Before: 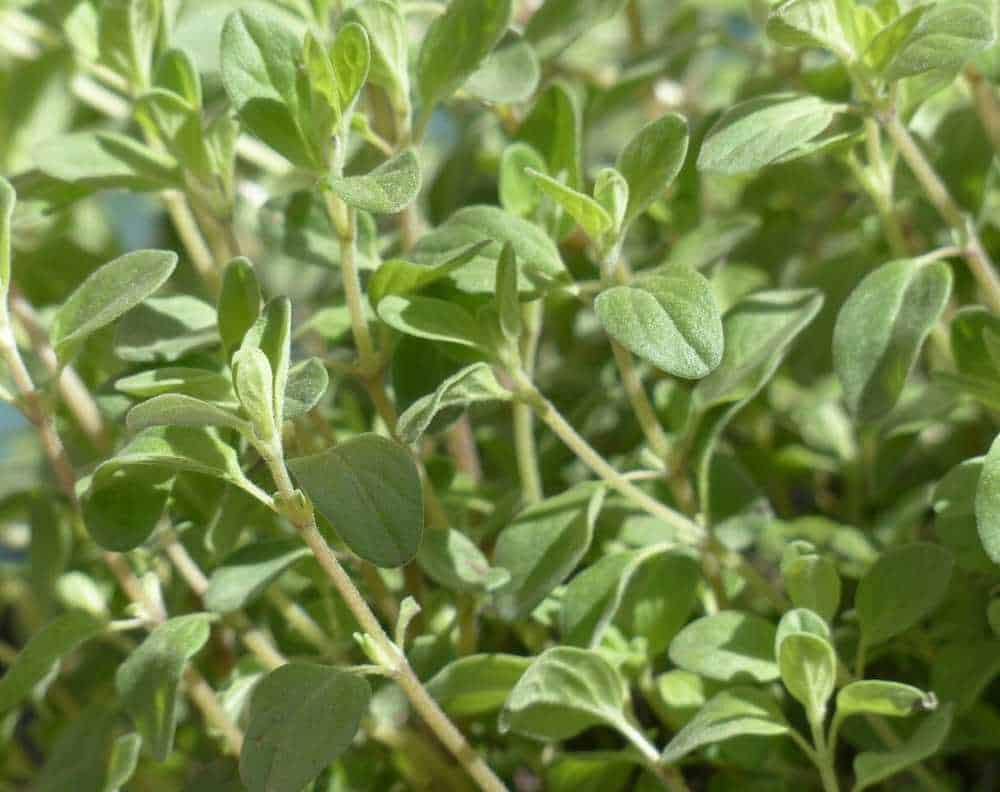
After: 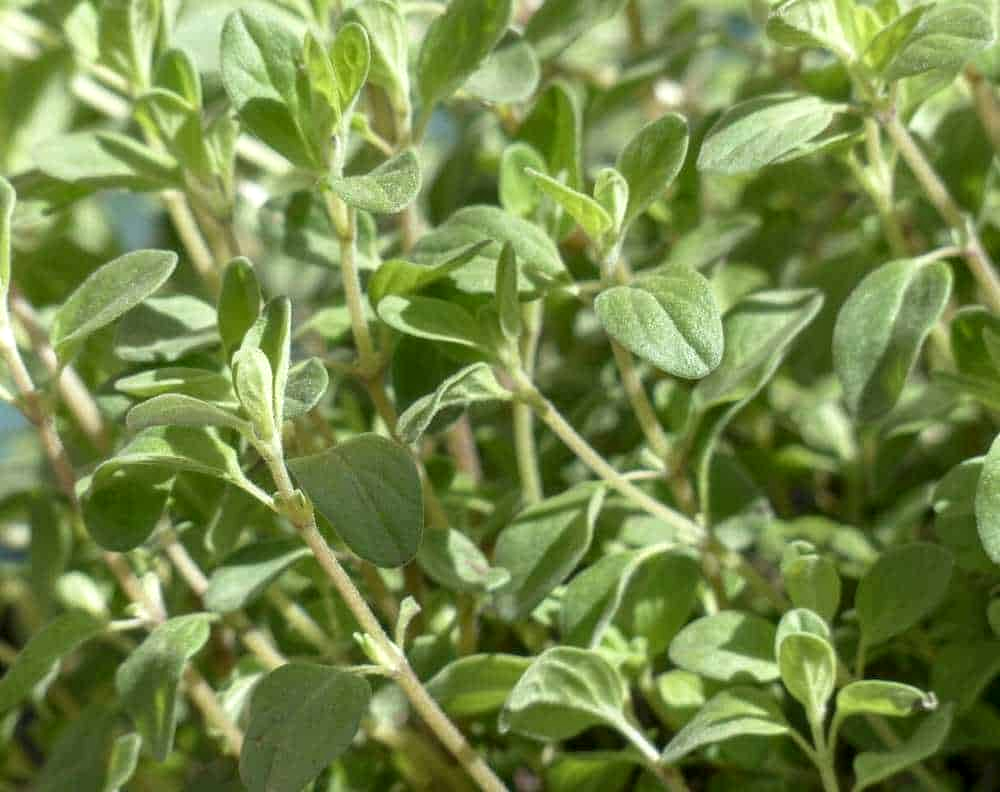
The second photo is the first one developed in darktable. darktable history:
shadows and highlights: shadows -30, highlights 30
local contrast: on, module defaults
